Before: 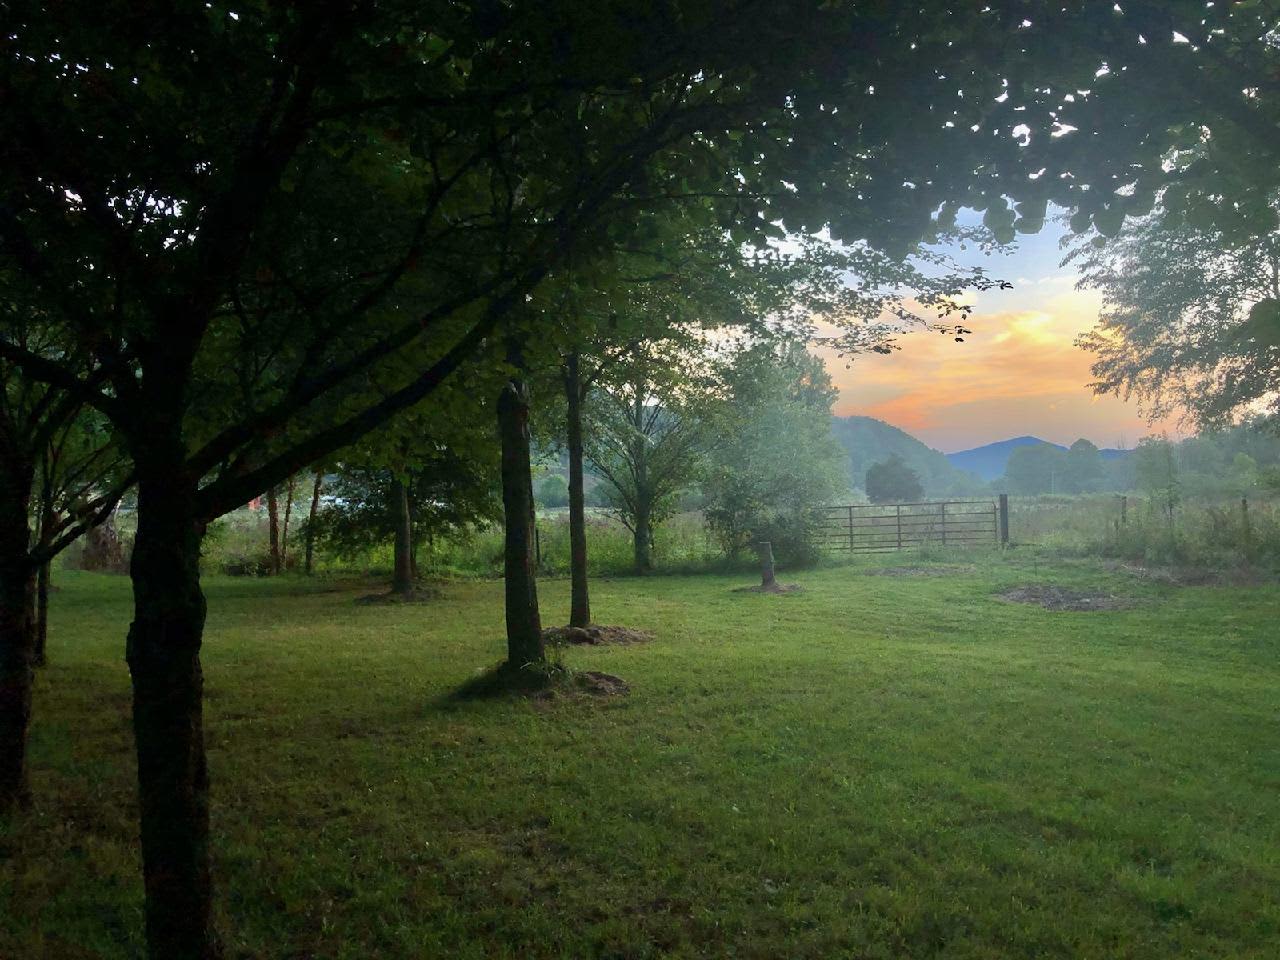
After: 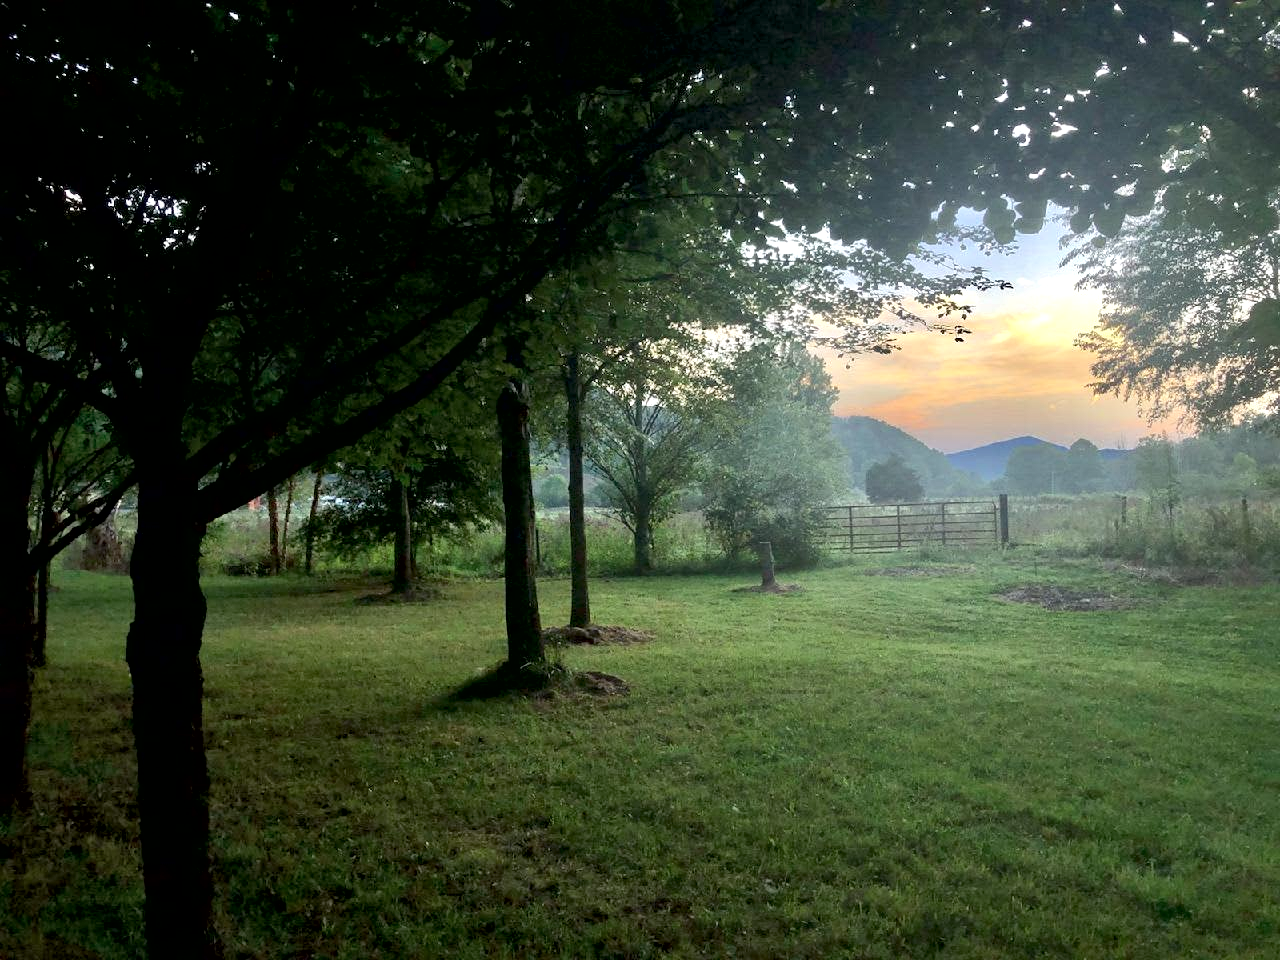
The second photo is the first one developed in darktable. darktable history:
local contrast: mode bilateral grid, contrast 19, coarseness 50, detail 138%, midtone range 0.2
color zones: curves: ch1 [(0.113, 0.438) (0.75, 0.5)]; ch2 [(0.12, 0.526) (0.75, 0.5)]
exposure: black level correction 0.005, exposure 0.274 EV, compensate highlight preservation false
